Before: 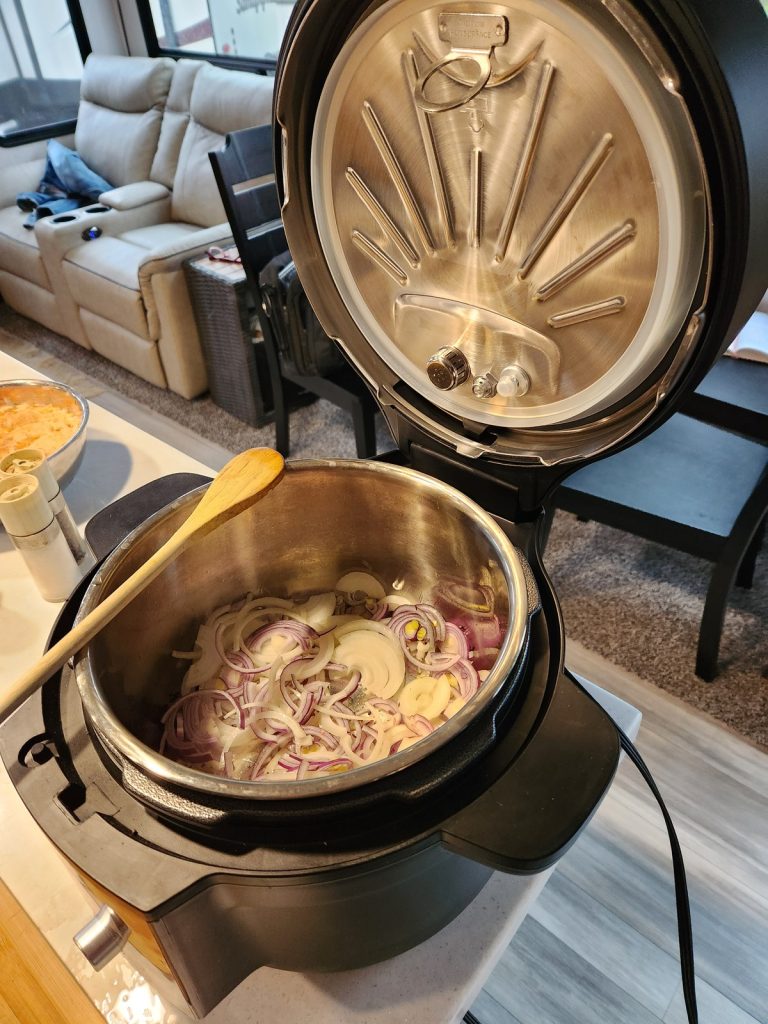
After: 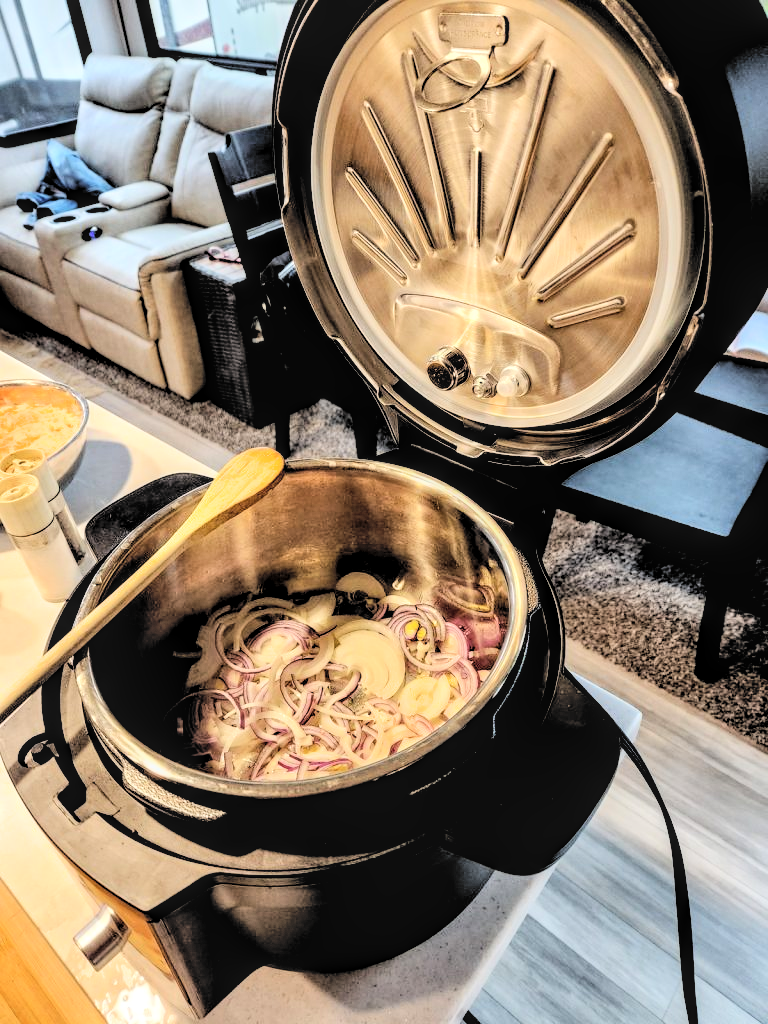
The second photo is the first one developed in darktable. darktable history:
filmic rgb: middle gray luminance 13.58%, black relative exposure -2.05 EV, white relative exposure 3.07 EV, target black luminance 0%, hardness 1.8, latitude 58.58%, contrast 1.716, highlights saturation mix 4.64%, shadows ↔ highlights balance -37.31%
contrast brightness saturation: contrast 0.095, brightness 0.312, saturation 0.136
local contrast: highlights 61%, detail 143%, midtone range 0.425
